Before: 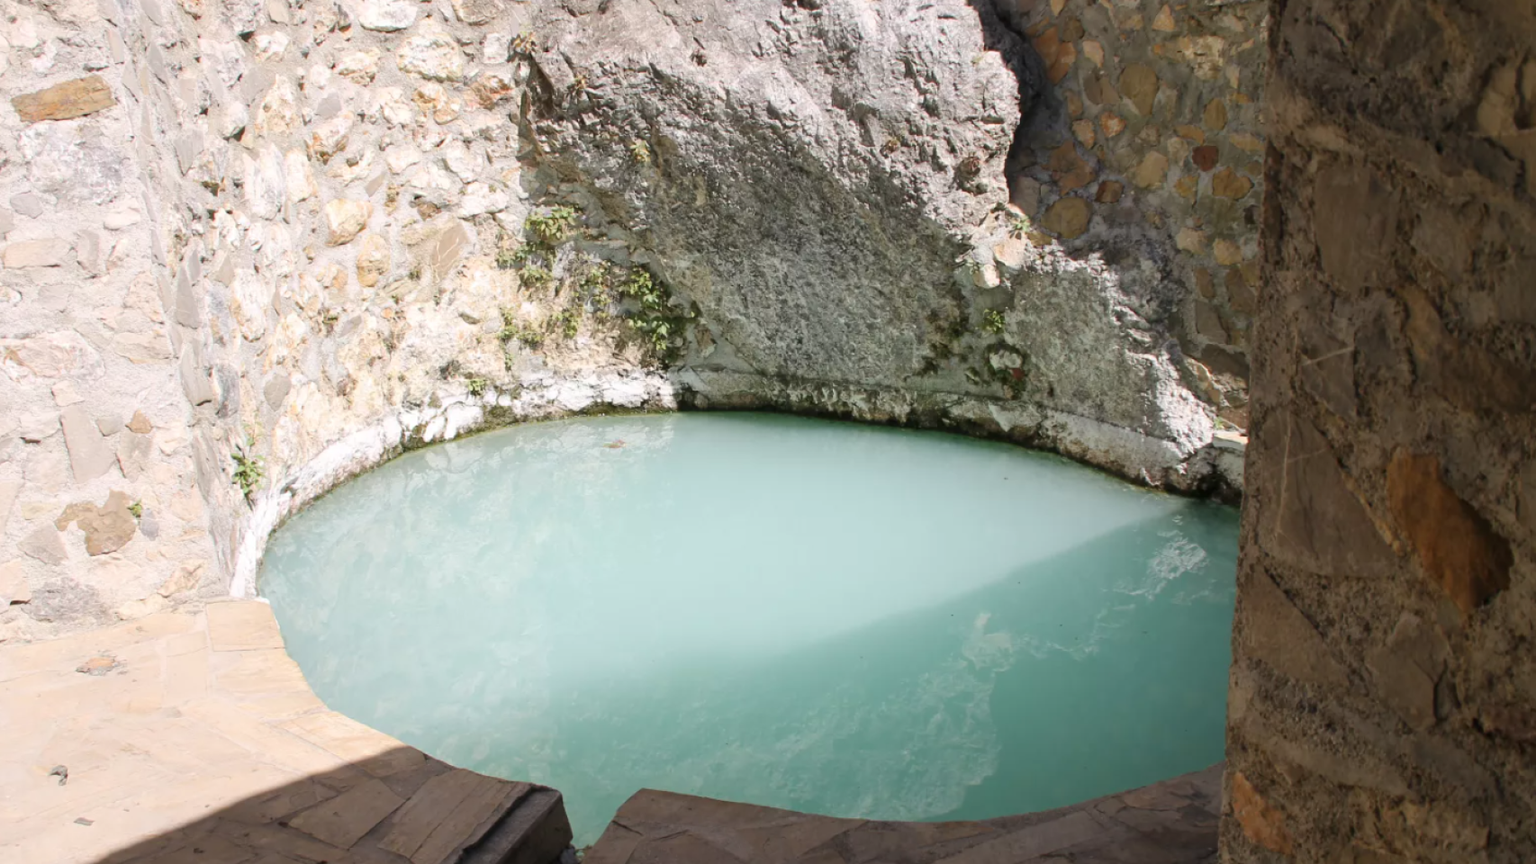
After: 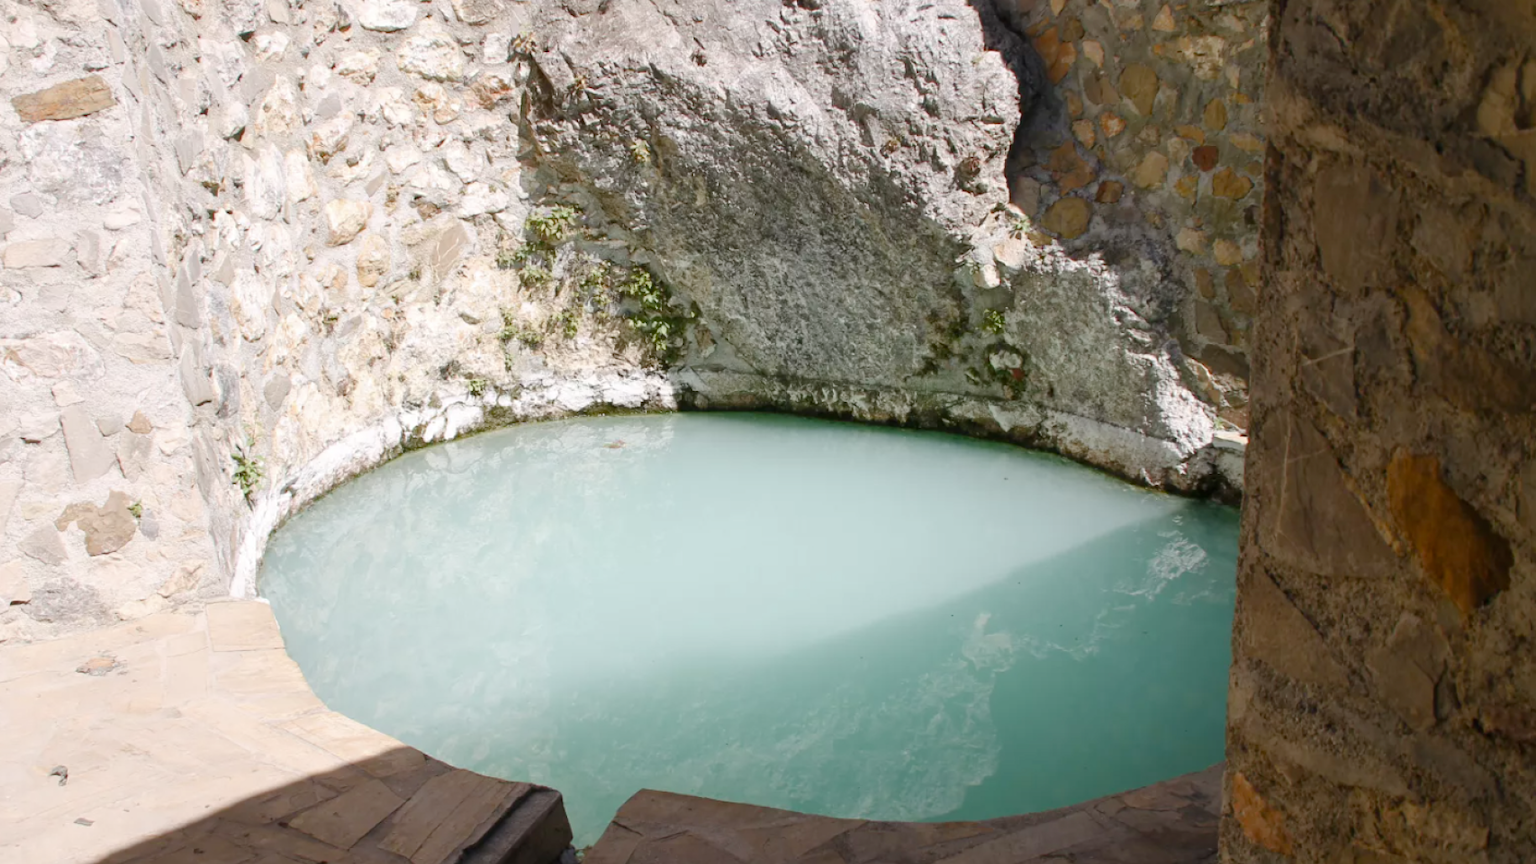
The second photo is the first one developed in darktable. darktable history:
color balance rgb: perceptual saturation grading › global saturation 20%, perceptual saturation grading › highlights -49.193%, perceptual saturation grading › shadows 24.28%
